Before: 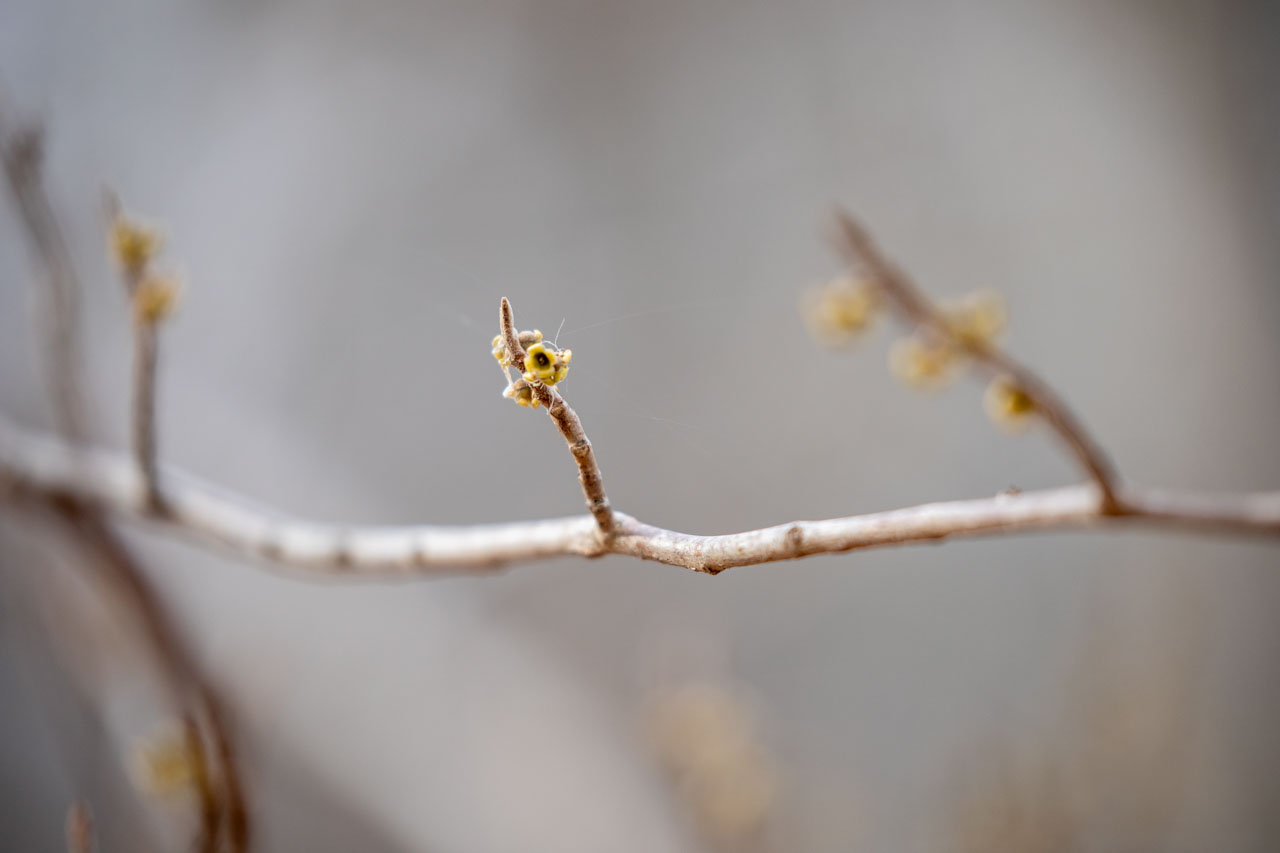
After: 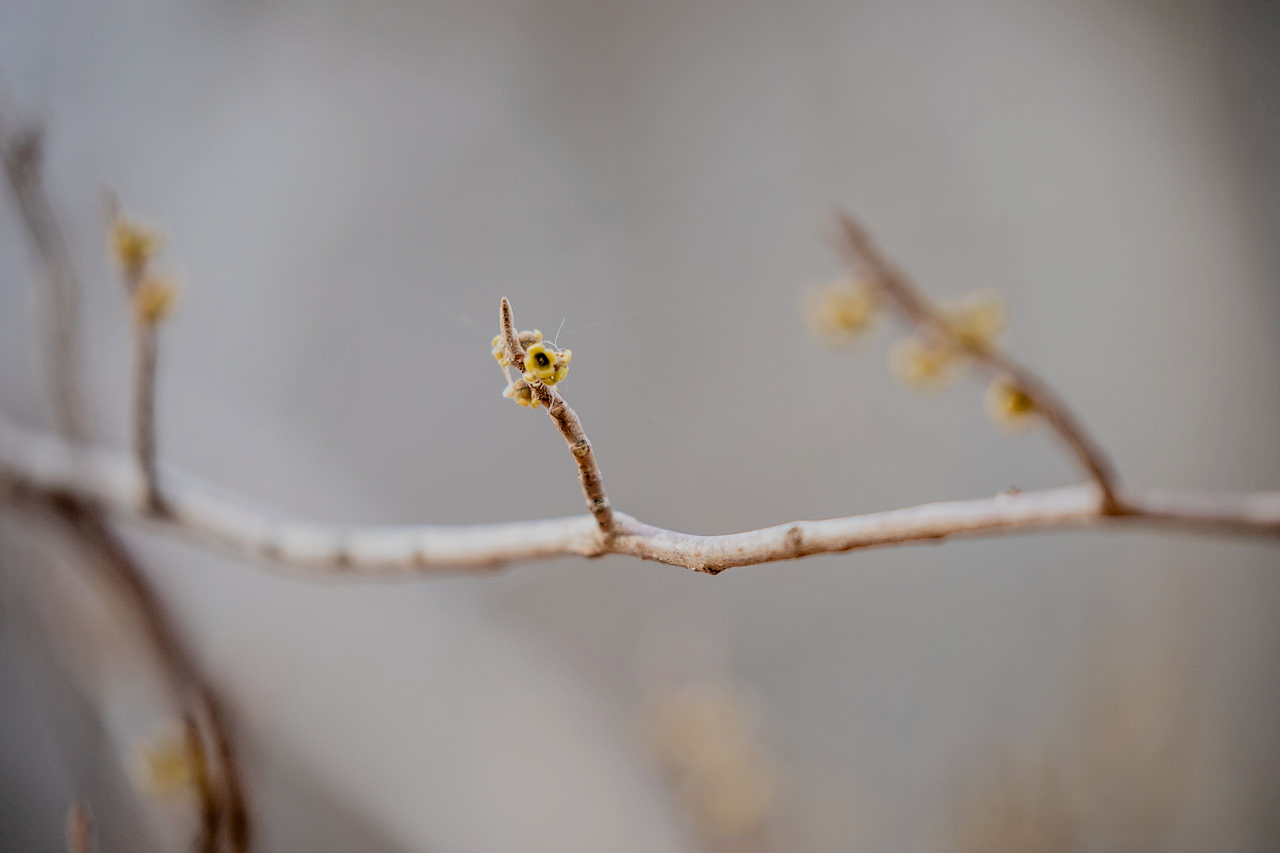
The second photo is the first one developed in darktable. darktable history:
filmic rgb: black relative exposure -7.15 EV, white relative exposure 5.36 EV, hardness 3.02, color science v6 (2022)
sharpen: radius 1, threshold 1
white balance: emerald 1
